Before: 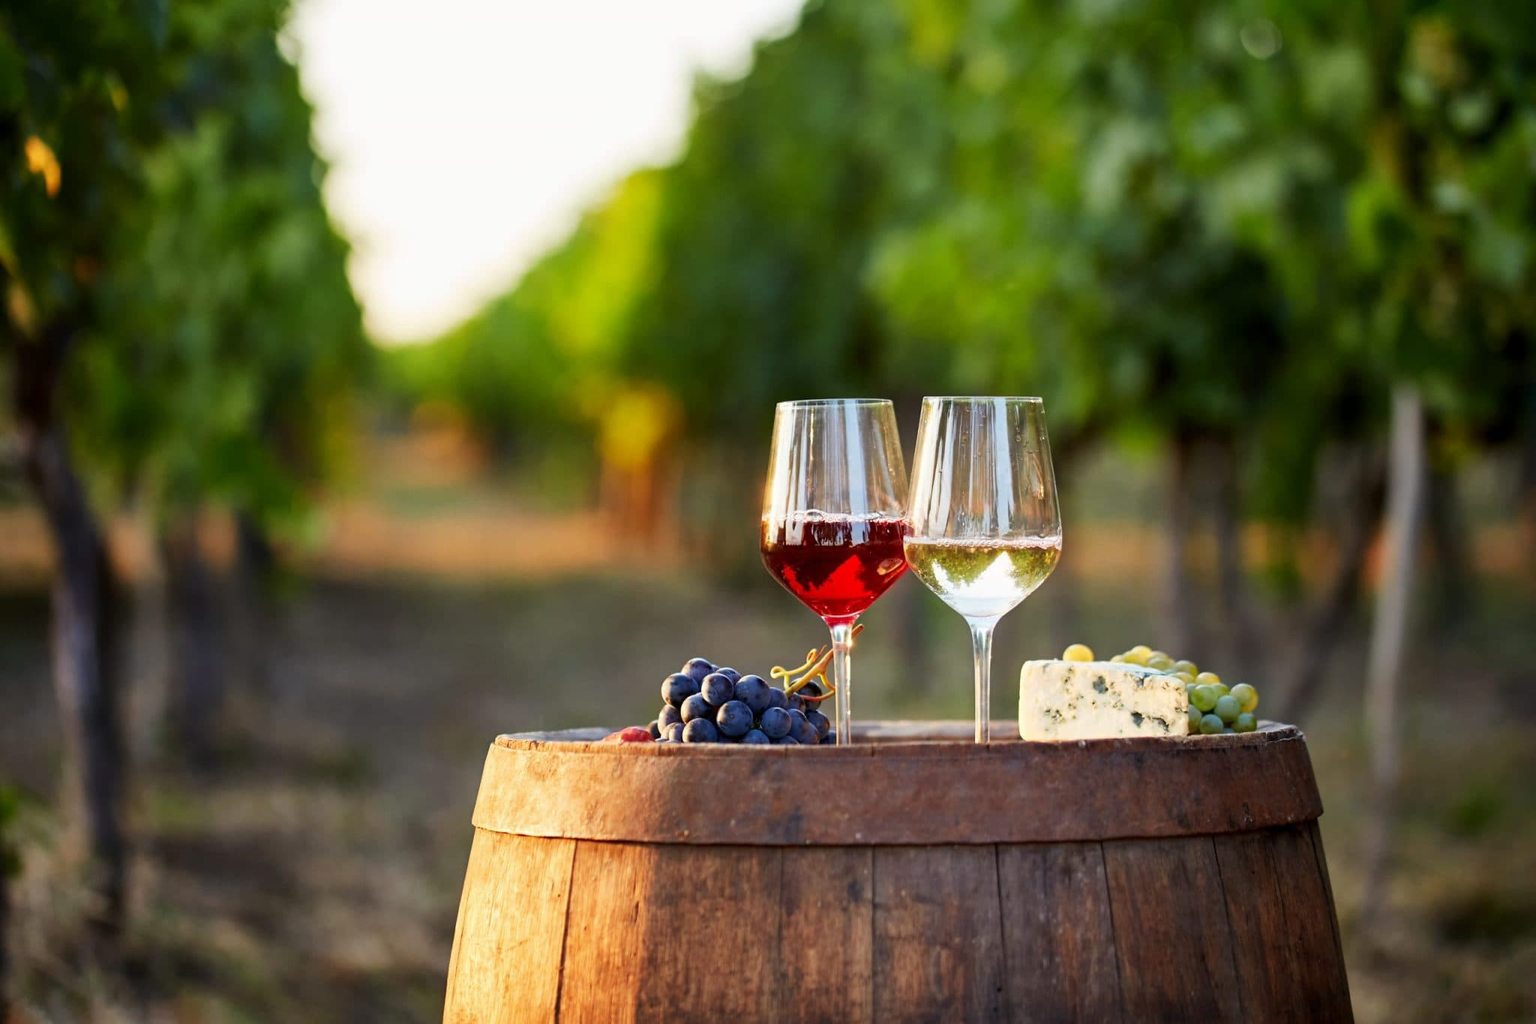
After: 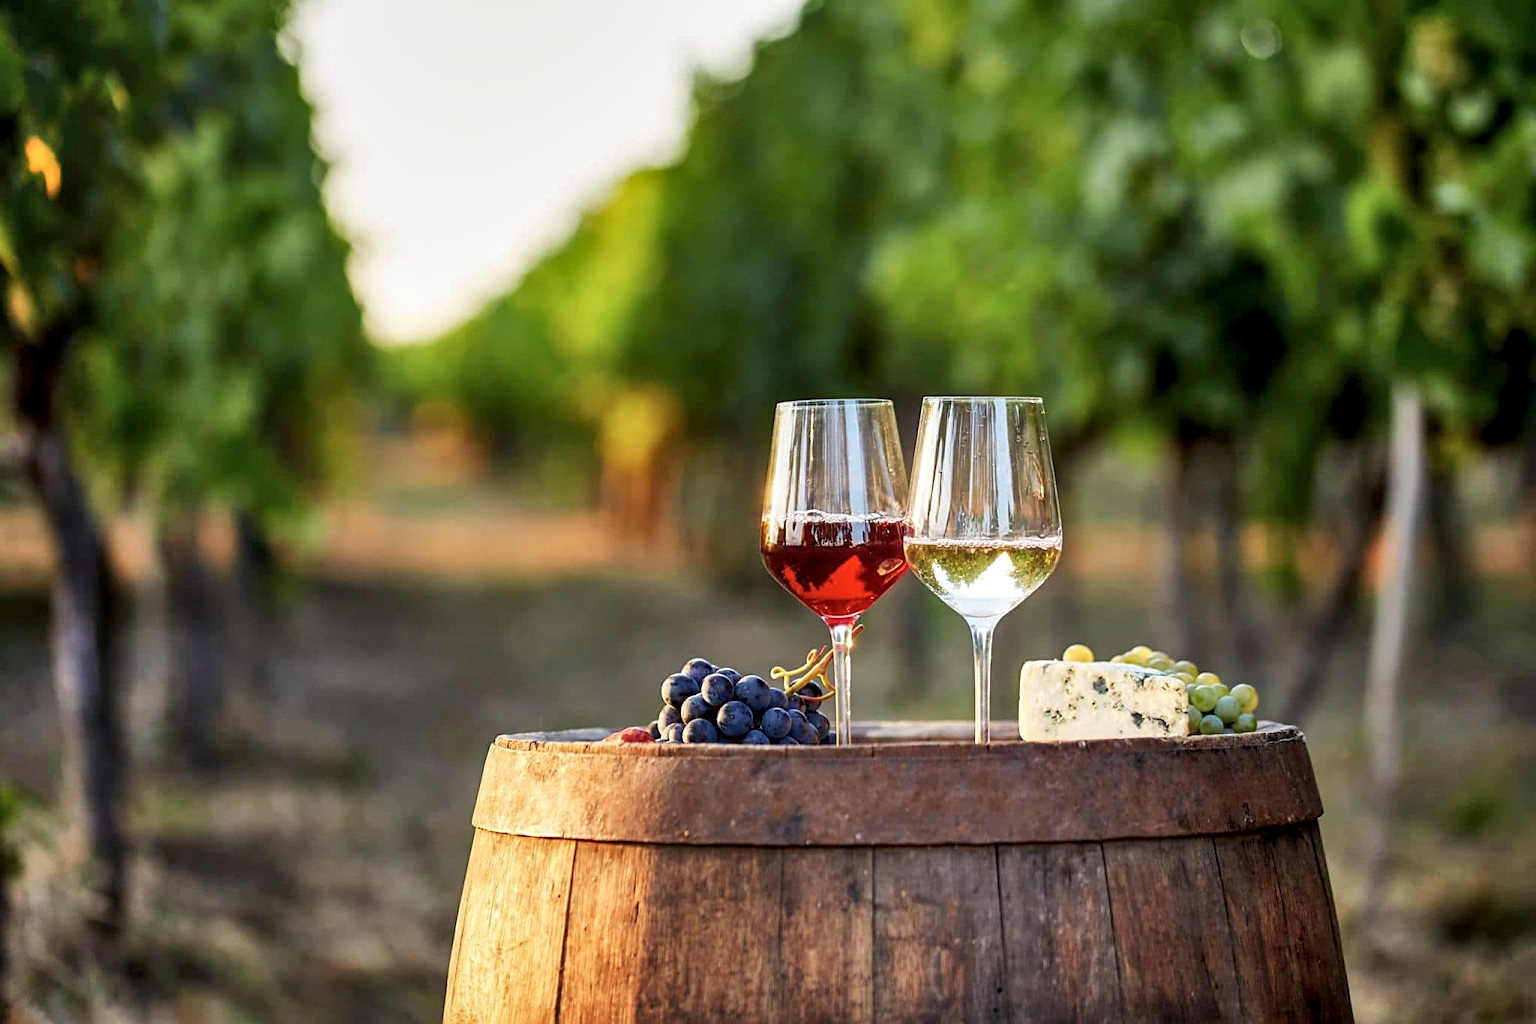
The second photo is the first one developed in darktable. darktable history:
sharpen: on, module defaults
contrast brightness saturation: saturation -0.066
shadows and highlights: radius 135.29, soften with gaussian
tone equalizer: -7 EV 0.175 EV, -6 EV 0.114 EV, -5 EV 0.102 EV, -4 EV 0.038 EV, -2 EV -0.039 EV, -1 EV -0.051 EV, +0 EV -0.059 EV, mask exposure compensation -0.515 EV
local contrast: detail 130%
